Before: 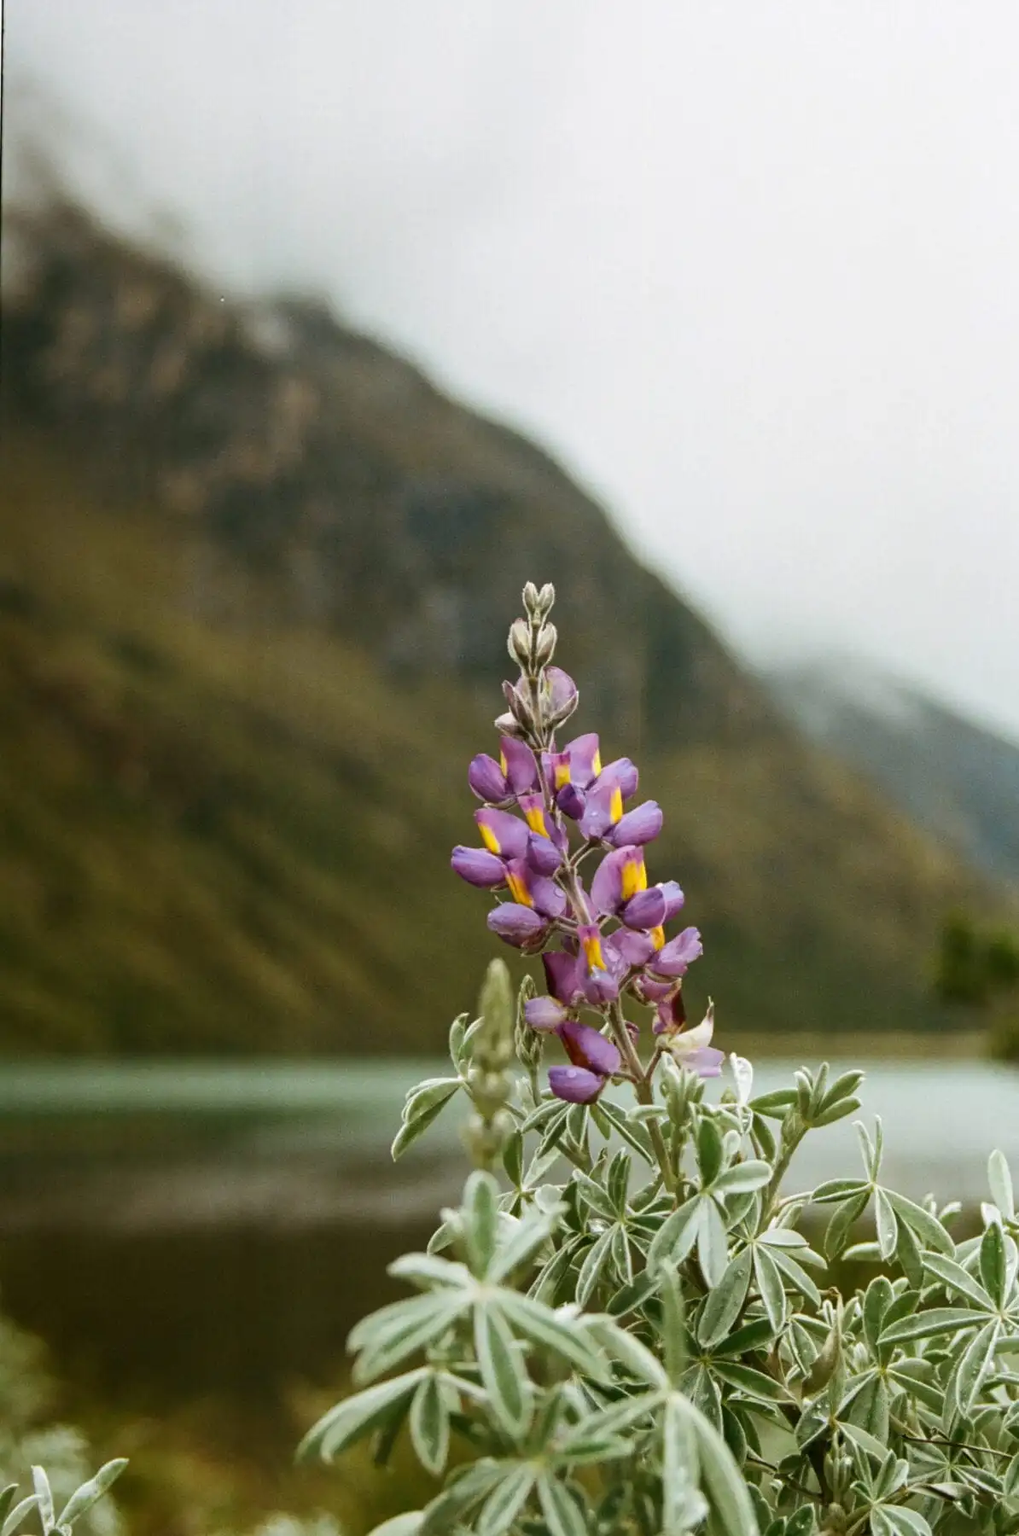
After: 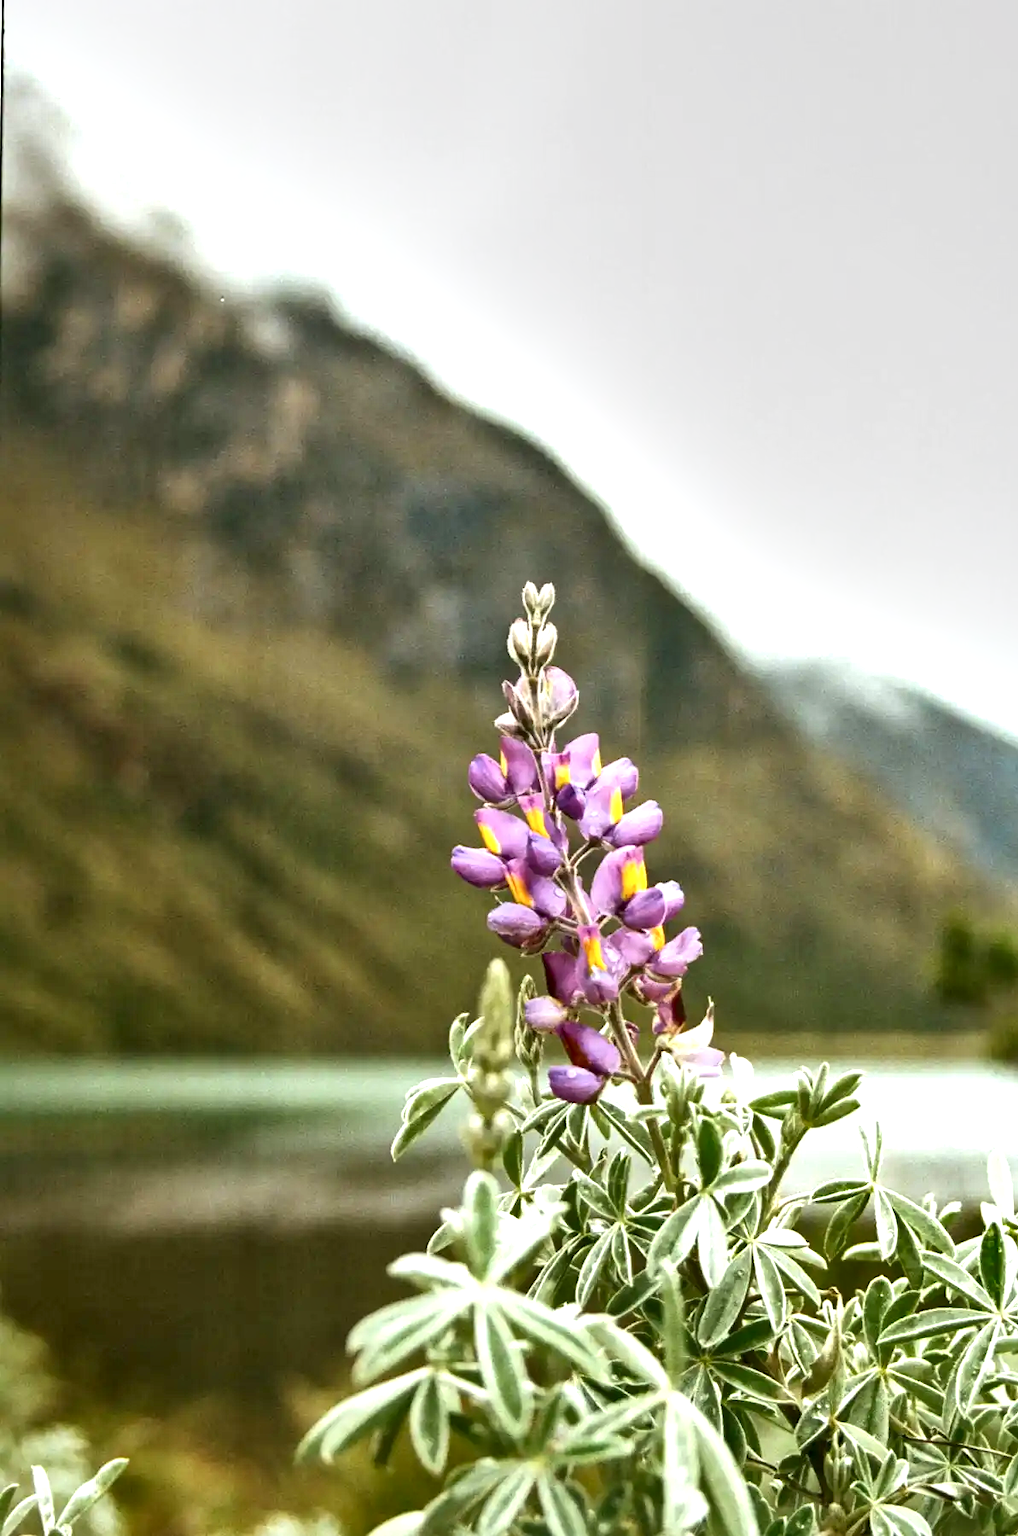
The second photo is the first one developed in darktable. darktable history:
exposure: exposure 1 EV, compensate highlight preservation false
shadows and highlights: shadows 43.51, white point adjustment -1.45, soften with gaussian
color zones: curves: ch0 [(0, 0.5) (0.143, 0.5) (0.286, 0.5) (0.429, 0.5) (0.571, 0.5) (0.714, 0.476) (0.857, 0.5) (1, 0.5)]; ch2 [(0, 0.5) (0.143, 0.5) (0.286, 0.5) (0.429, 0.5) (0.571, 0.5) (0.714, 0.487) (0.857, 0.5) (1, 0.5)]
local contrast: mode bilateral grid, contrast 25, coarseness 60, detail 151%, midtone range 0.2
